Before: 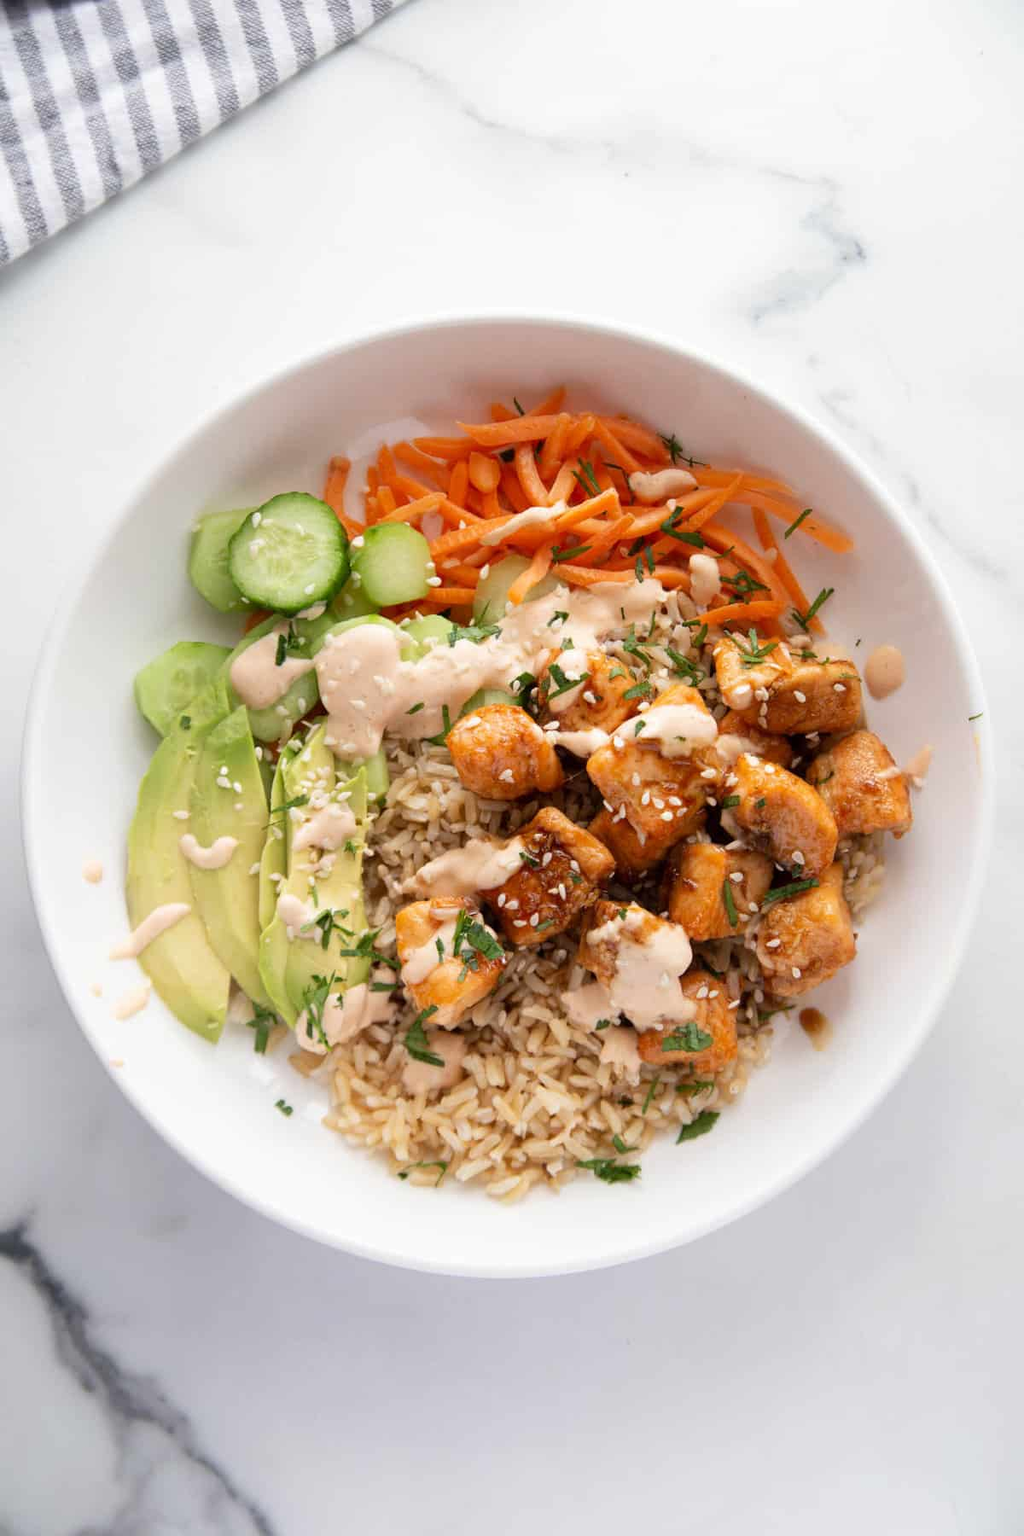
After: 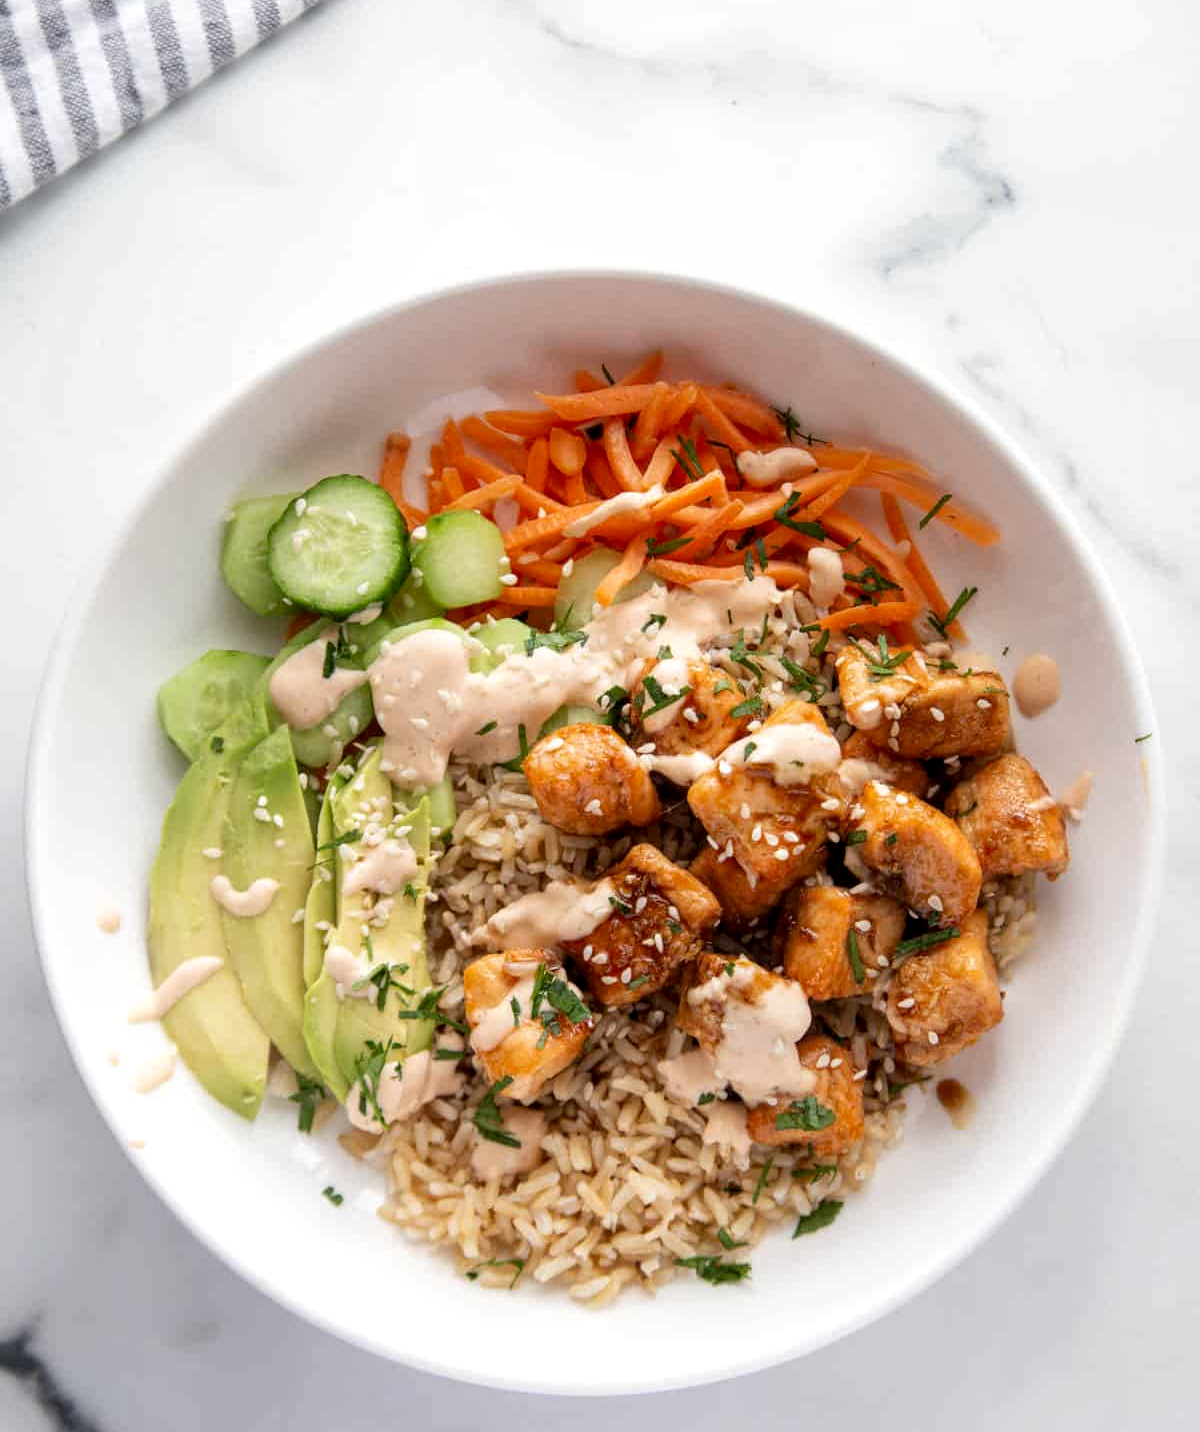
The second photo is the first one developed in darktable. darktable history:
local contrast: detail 130%
crop and rotate: top 5.669%, bottom 14.759%
